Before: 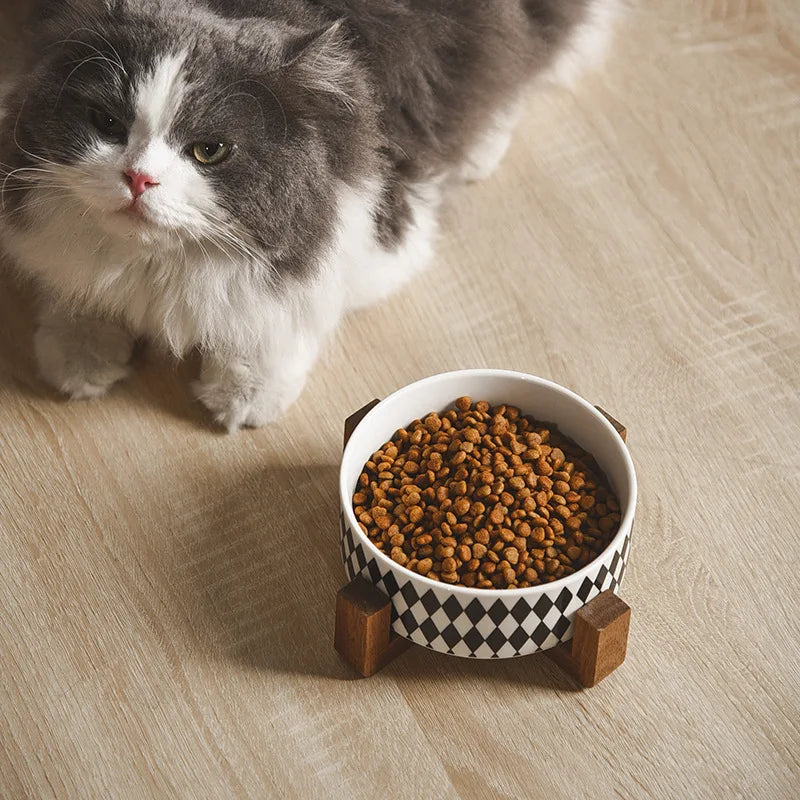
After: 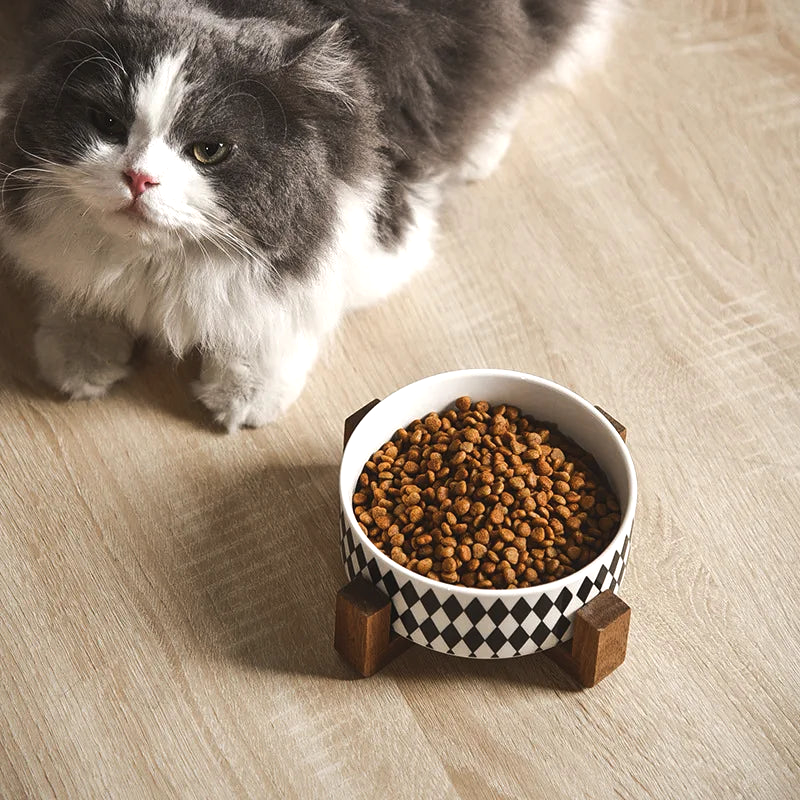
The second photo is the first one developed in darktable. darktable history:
contrast brightness saturation: saturation -0.05
tone equalizer: -8 EV -0.417 EV, -7 EV -0.389 EV, -6 EV -0.333 EV, -5 EV -0.222 EV, -3 EV 0.222 EV, -2 EV 0.333 EV, -1 EV 0.389 EV, +0 EV 0.417 EV, edges refinement/feathering 500, mask exposure compensation -1.57 EV, preserve details no
